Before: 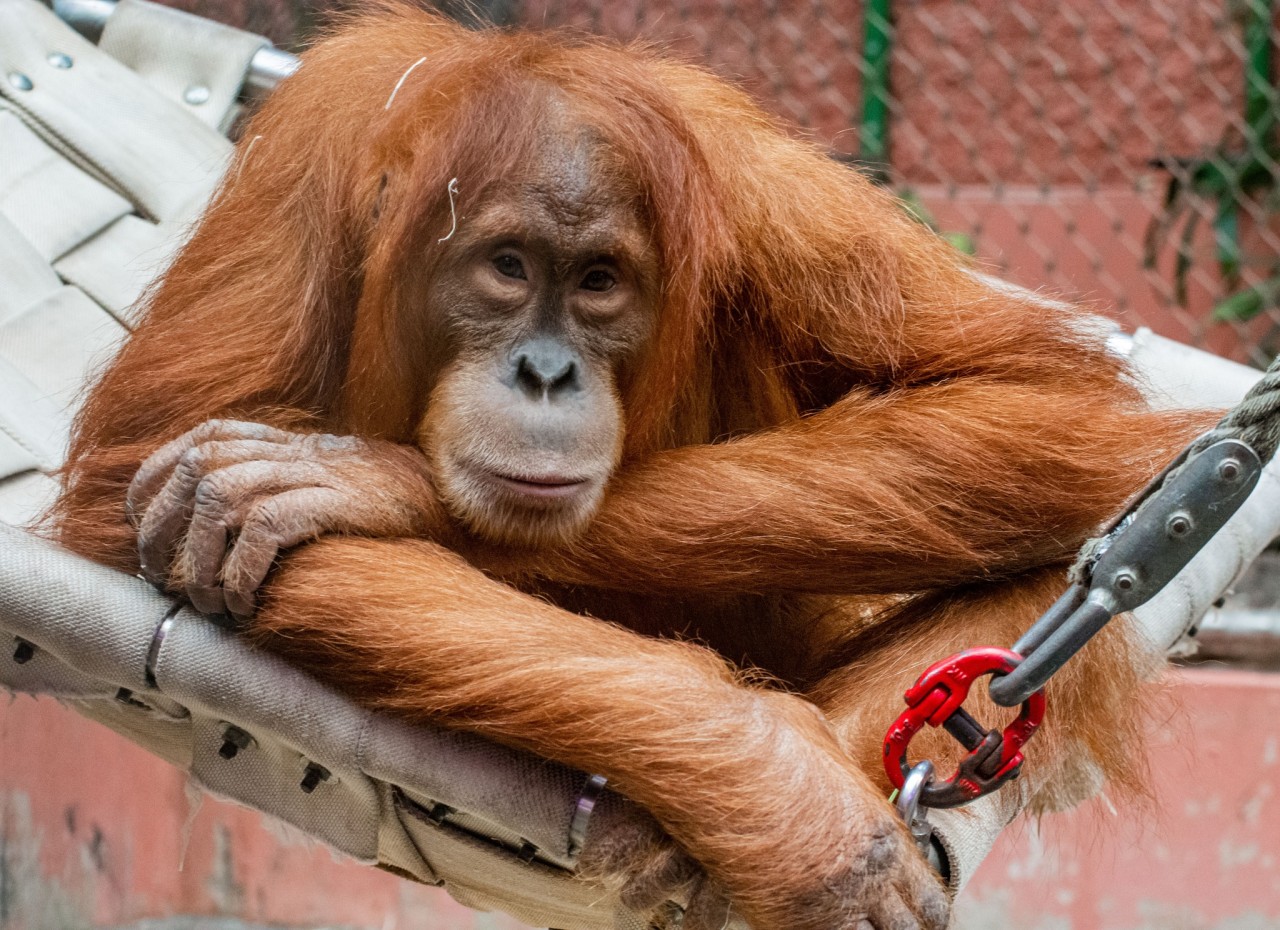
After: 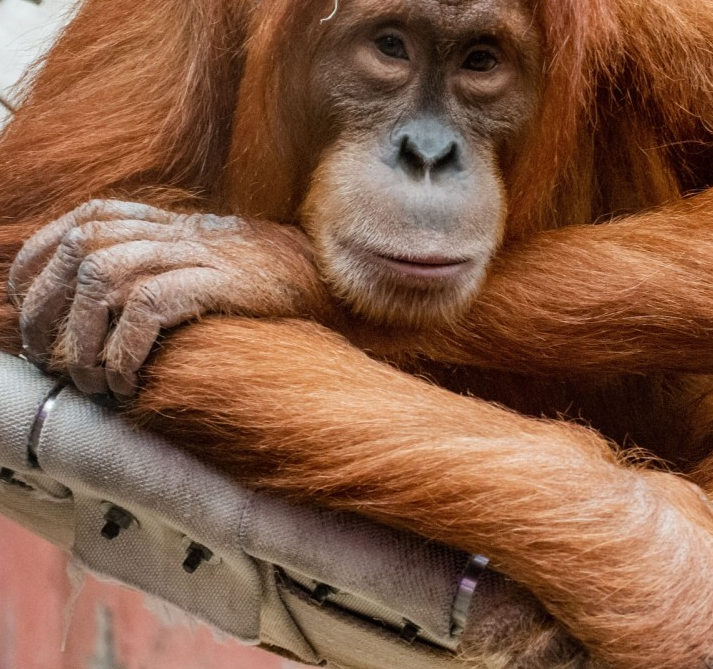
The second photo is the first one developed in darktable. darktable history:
crop: left 9.241%, top 23.713%, right 35%, bottom 4.251%
